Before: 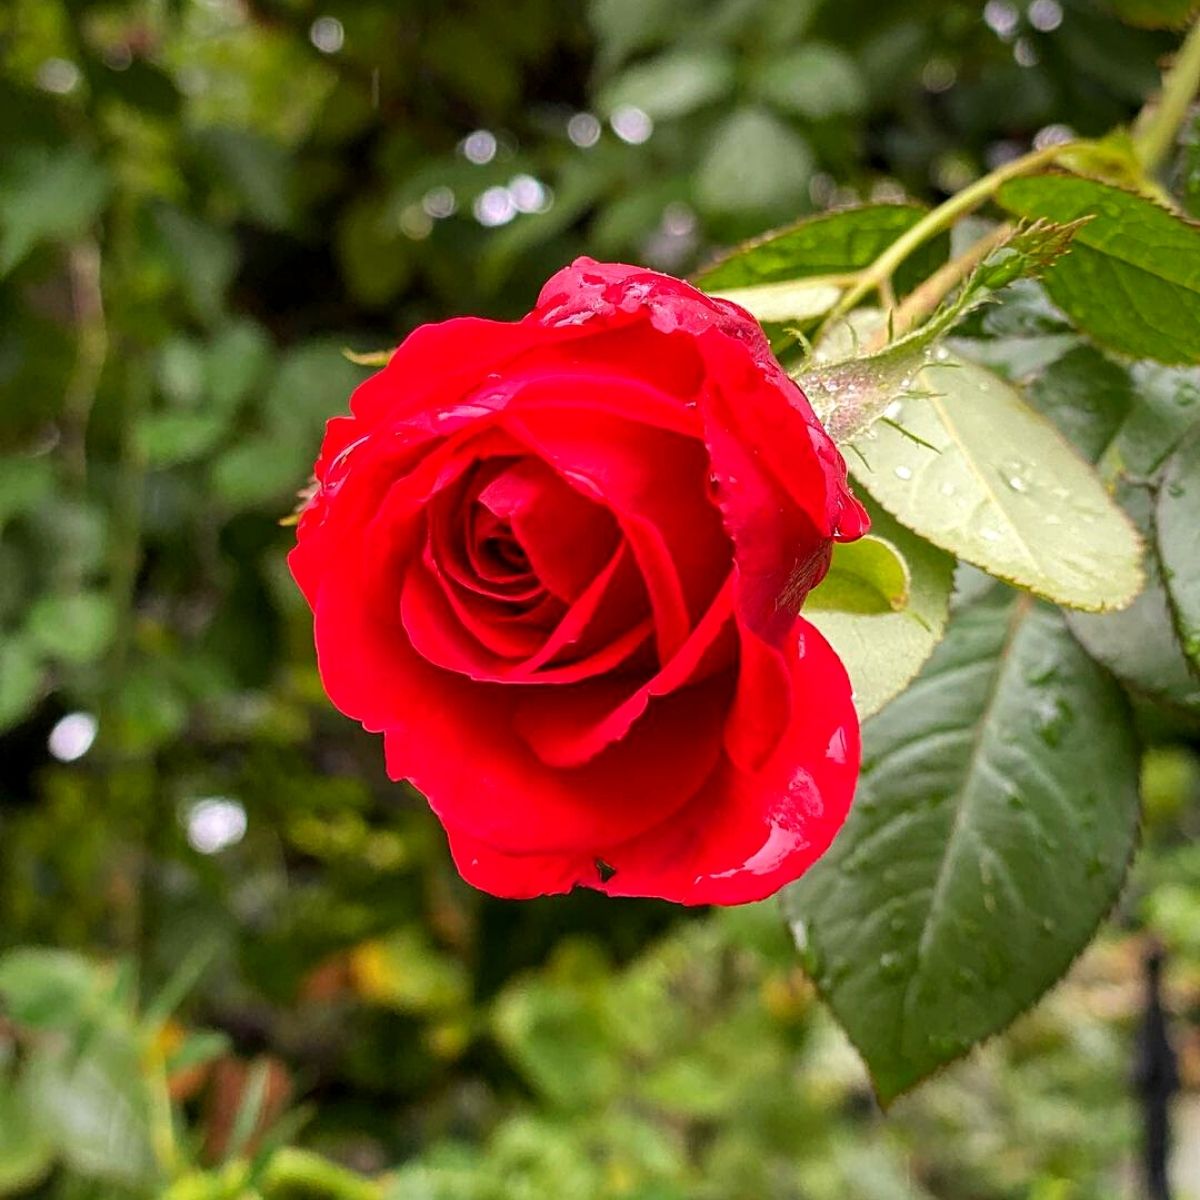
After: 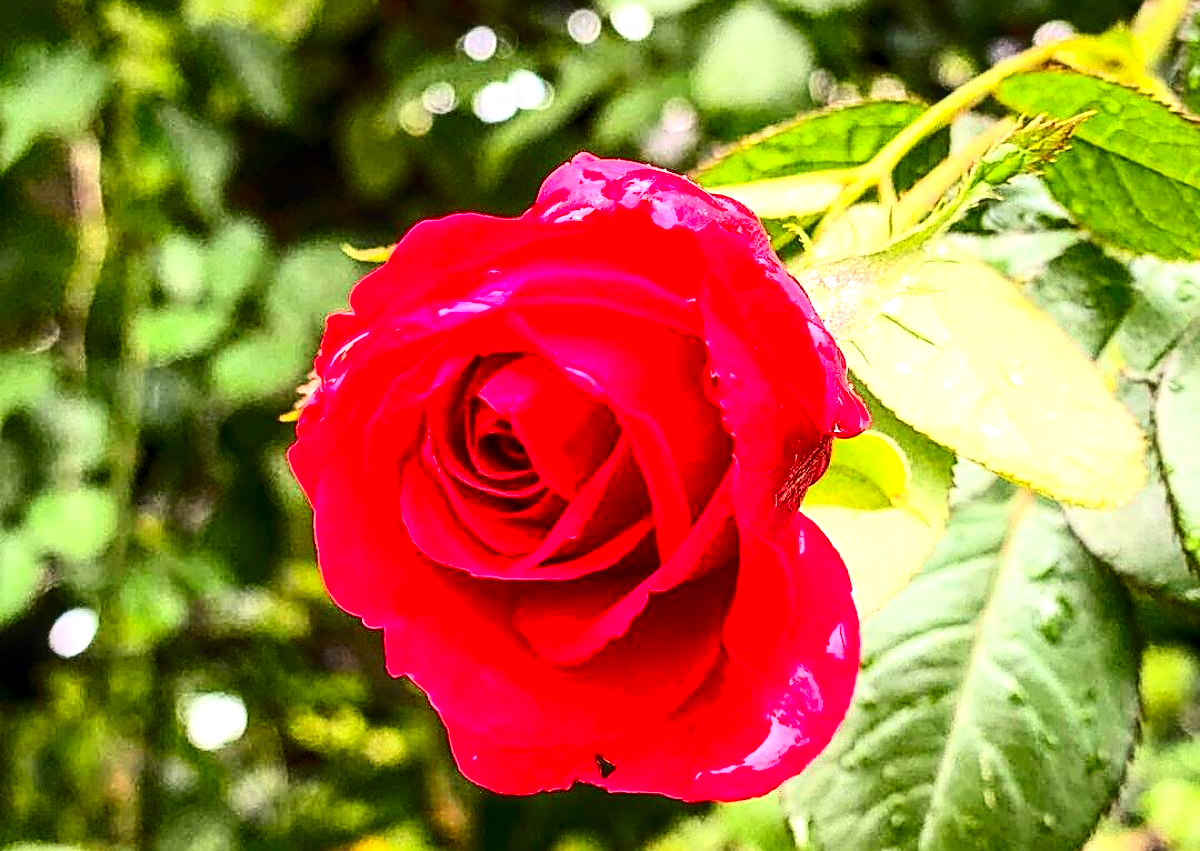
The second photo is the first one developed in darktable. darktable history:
crop and rotate: top 8.701%, bottom 20.318%
sharpen: on, module defaults
exposure: black level correction 0, exposure 1.1 EV, compensate highlight preservation false
local contrast: detail 130%
haze removal: strength -0.056, compatibility mode true, adaptive false
contrast brightness saturation: contrast 0.411, brightness 0.055, saturation 0.256
